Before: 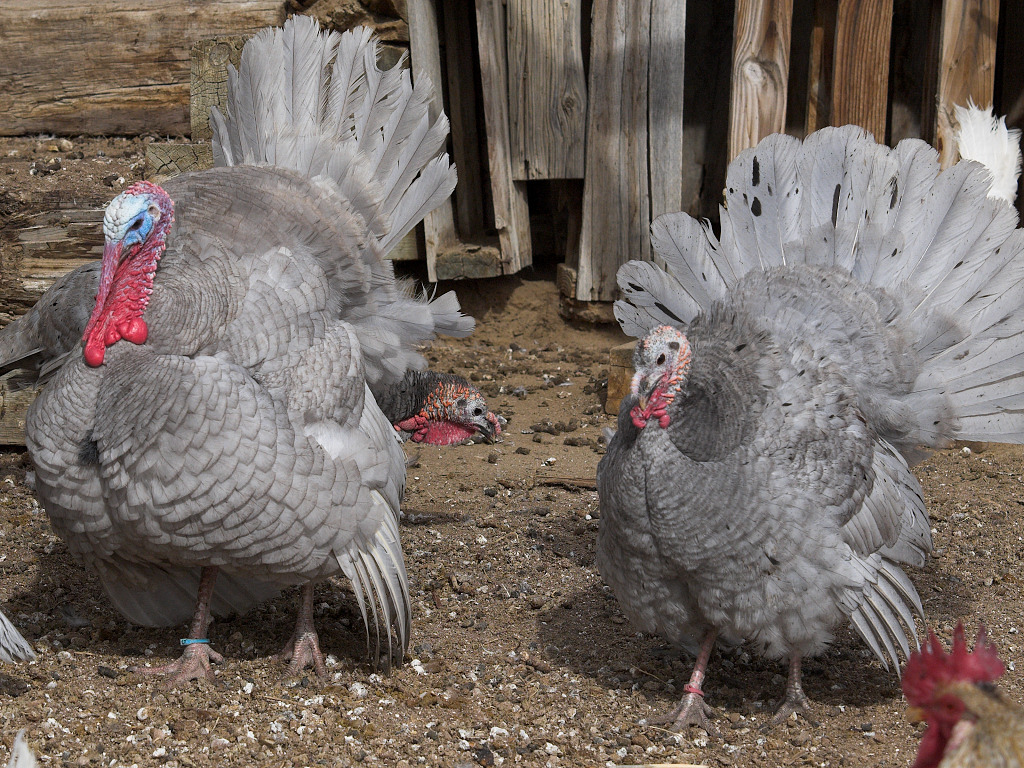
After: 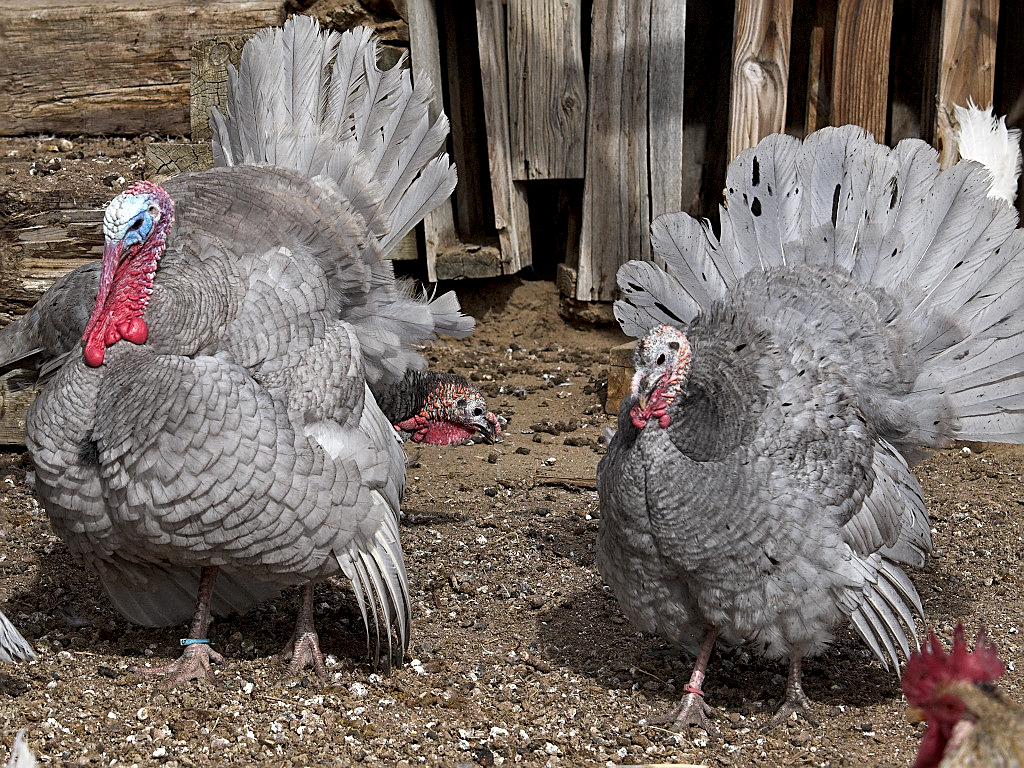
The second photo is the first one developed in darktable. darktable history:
contrast equalizer: octaves 7, y [[0.546, 0.552, 0.554, 0.554, 0.552, 0.546], [0.5 ×6], [0.5 ×6], [0 ×6], [0 ×6]]
sharpen: on, module defaults
